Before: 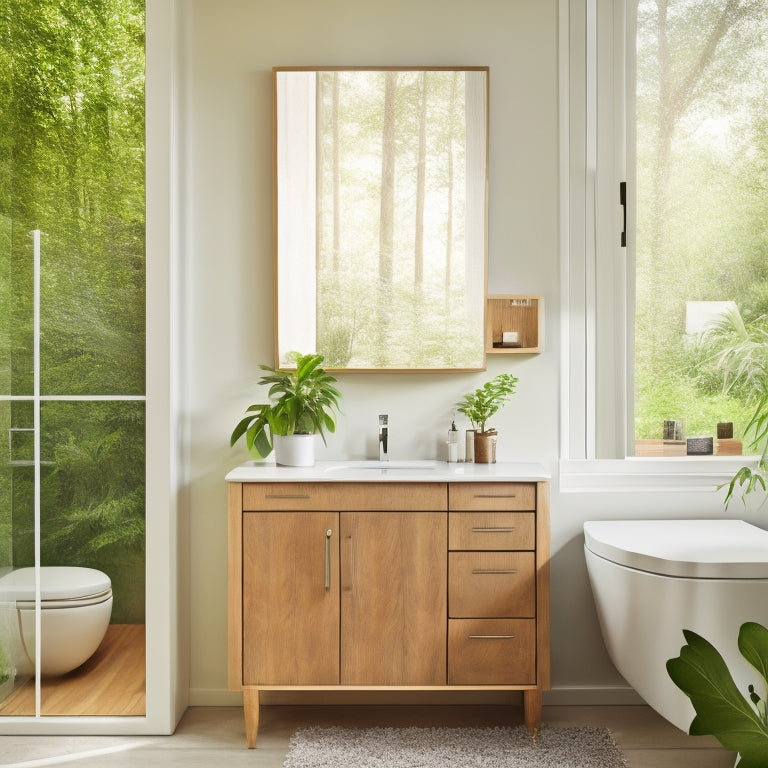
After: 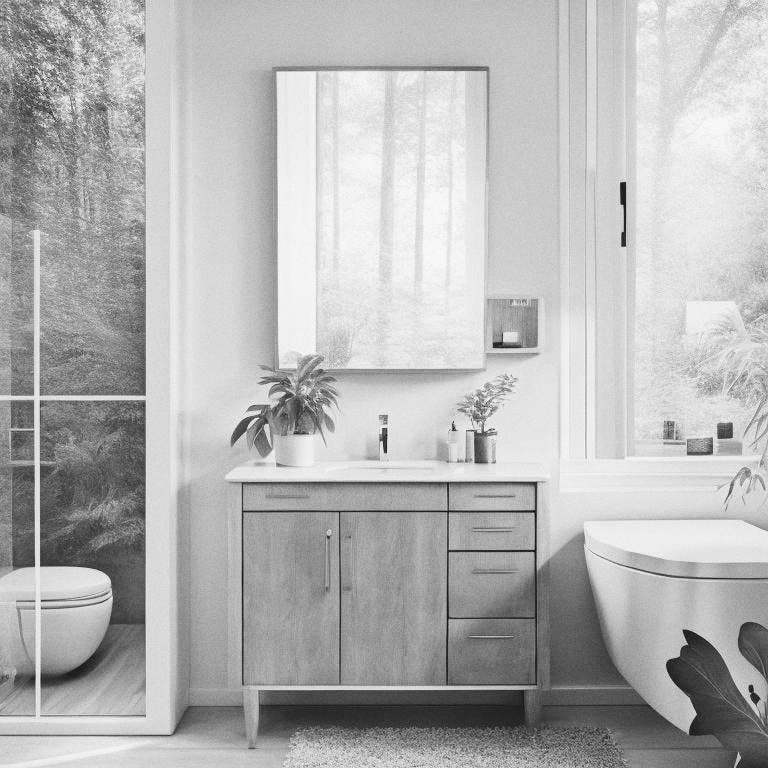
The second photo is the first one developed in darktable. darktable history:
monochrome: on, module defaults
tone curve: curves: ch0 [(0, 0) (0.071, 0.047) (0.266, 0.26) (0.491, 0.552) (0.753, 0.818) (1, 0.983)]; ch1 [(0, 0) (0.346, 0.307) (0.408, 0.369) (0.463, 0.443) (0.482, 0.493) (0.502, 0.5) (0.517, 0.518) (0.546, 0.576) (0.588, 0.643) (0.651, 0.709) (1, 1)]; ch2 [(0, 0) (0.346, 0.34) (0.434, 0.46) (0.485, 0.494) (0.5, 0.494) (0.517, 0.503) (0.535, 0.545) (0.583, 0.634) (0.625, 0.686) (1, 1)], color space Lab, independent channels, preserve colors none
color balance rgb: shadows lift › chroma 2%, shadows lift › hue 247.2°, power › chroma 0.3%, power › hue 25.2°, highlights gain › chroma 3%, highlights gain › hue 60°, global offset › luminance 0.75%, perceptual saturation grading › global saturation 20%, perceptual saturation grading › highlights -20%, perceptual saturation grading › shadows 30%, global vibrance 20%
grain: coarseness 7.08 ISO, strength 21.67%, mid-tones bias 59.58%
